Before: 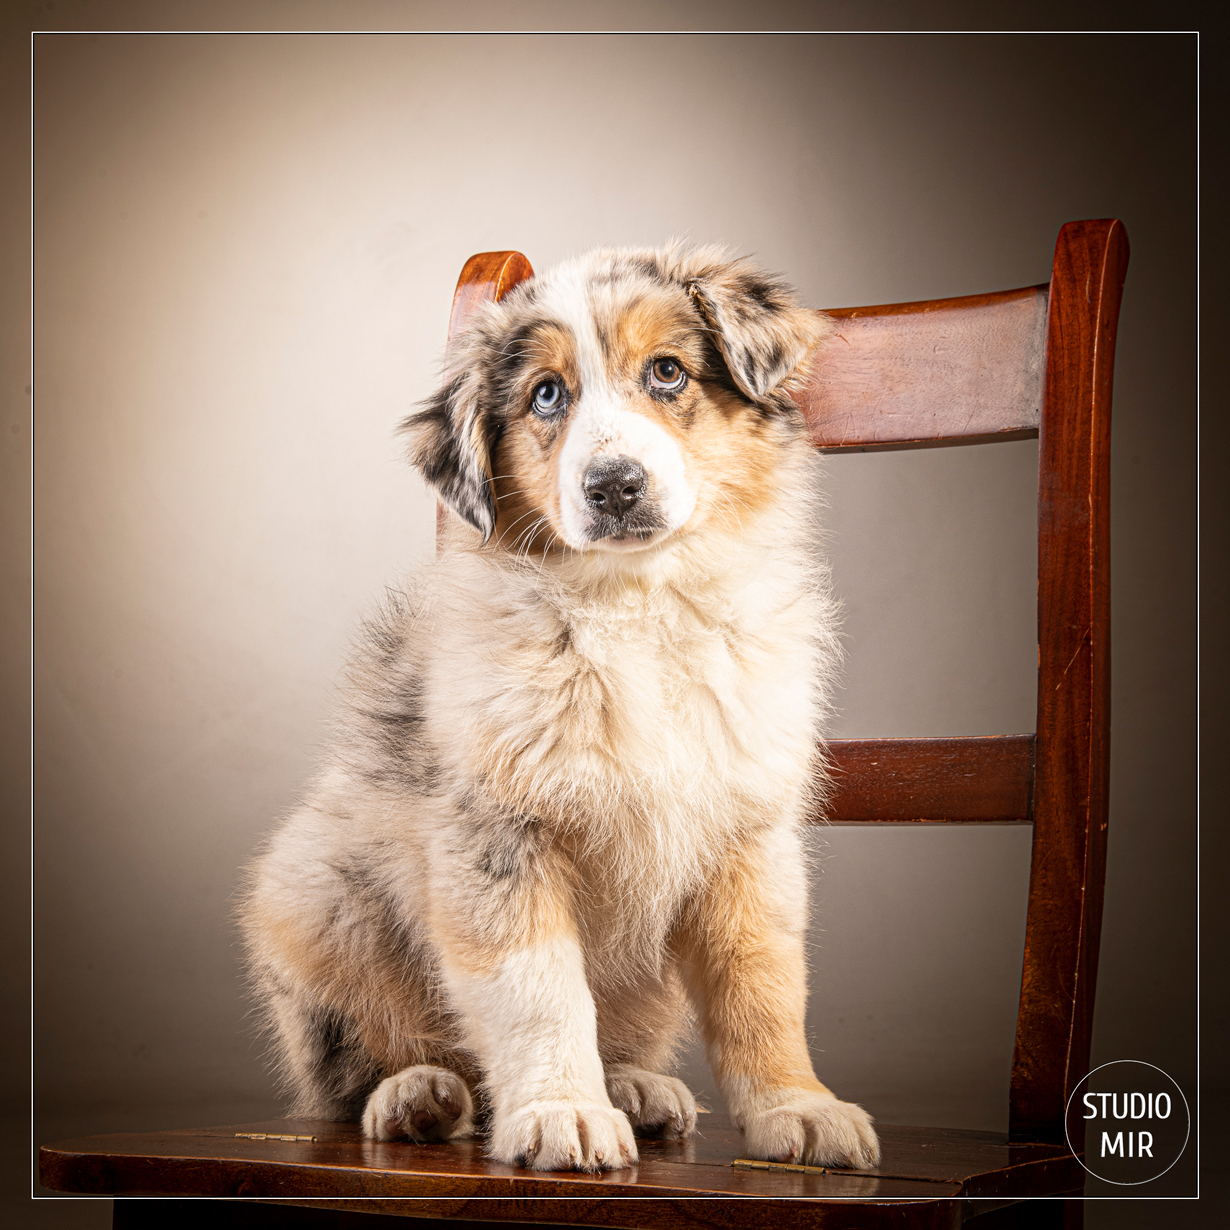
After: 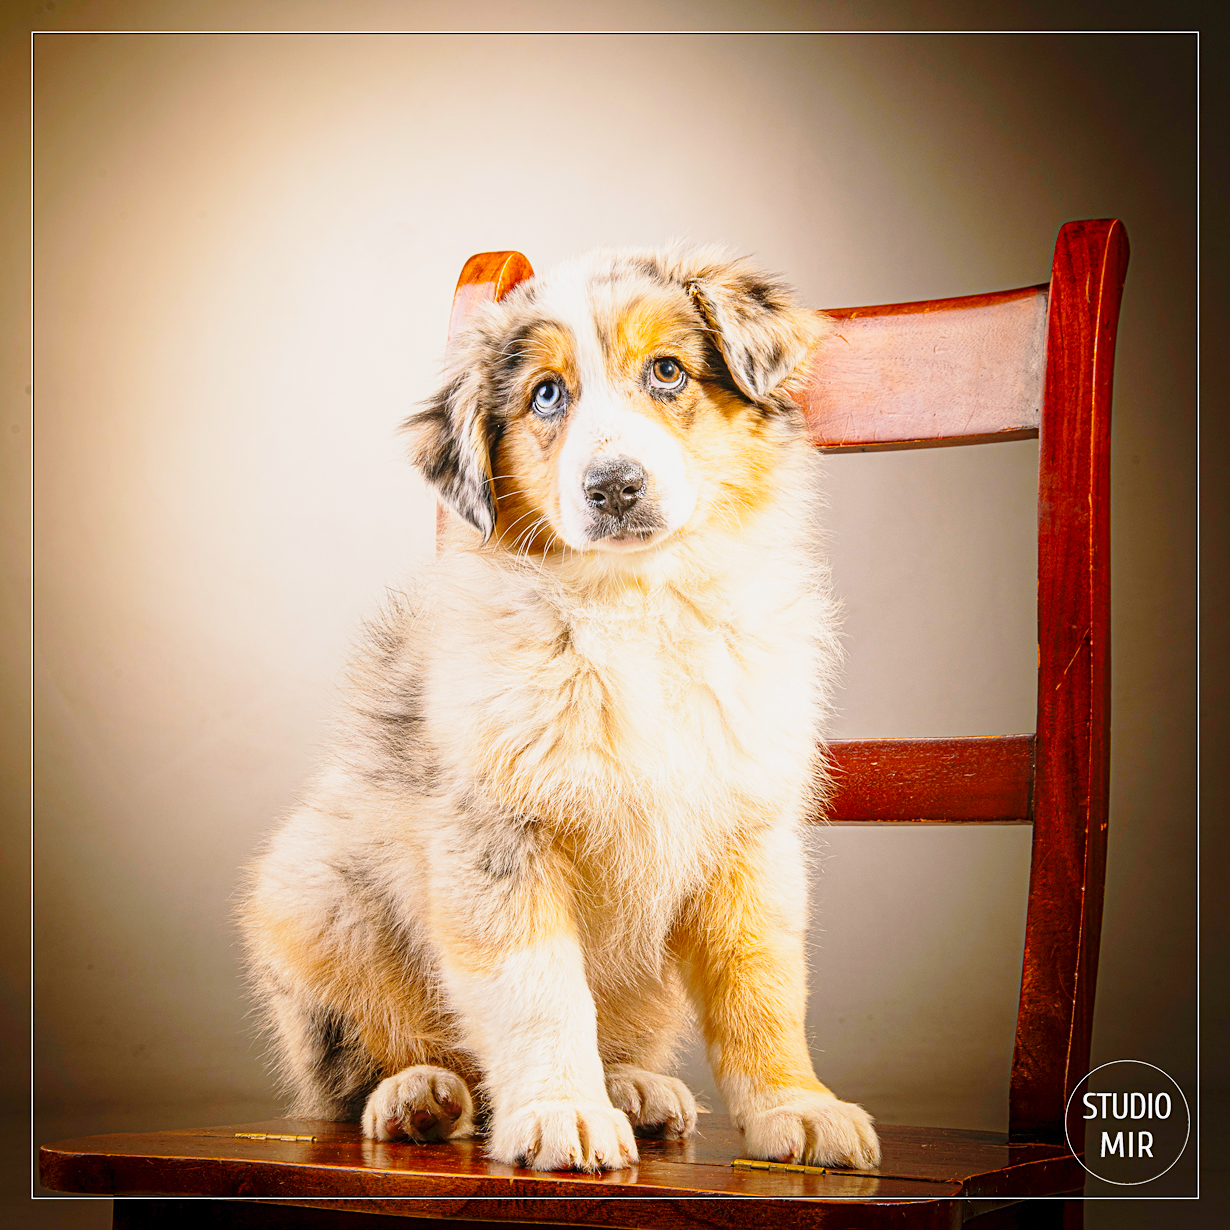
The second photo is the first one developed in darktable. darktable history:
base curve: curves: ch0 [(0, 0) (0.028, 0.03) (0.121, 0.232) (0.46, 0.748) (0.859, 0.968) (1, 1)], preserve colors none
color balance rgb: shadows lift › chroma 2.629%, shadows lift › hue 188.87°, linear chroma grading › global chroma 15.139%, perceptual saturation grading › global saturation 19.862%, hue shift -1.72°, contrast -21.214%
sharpen: amount 0.216
